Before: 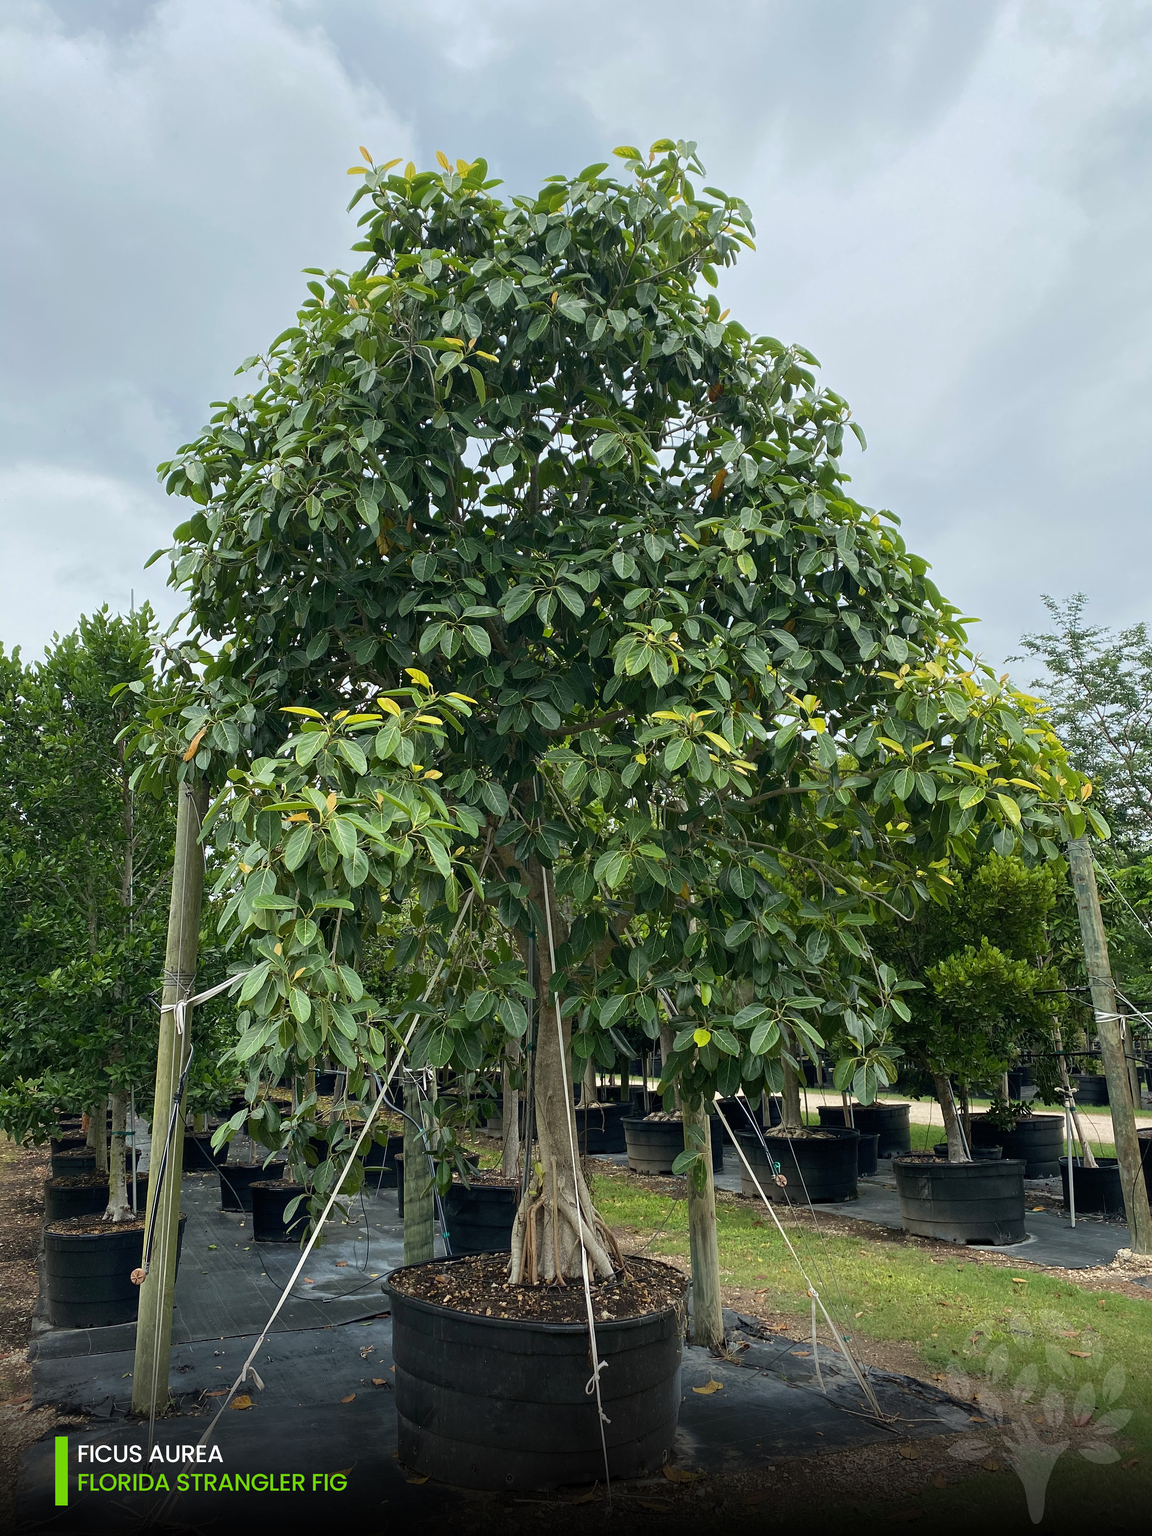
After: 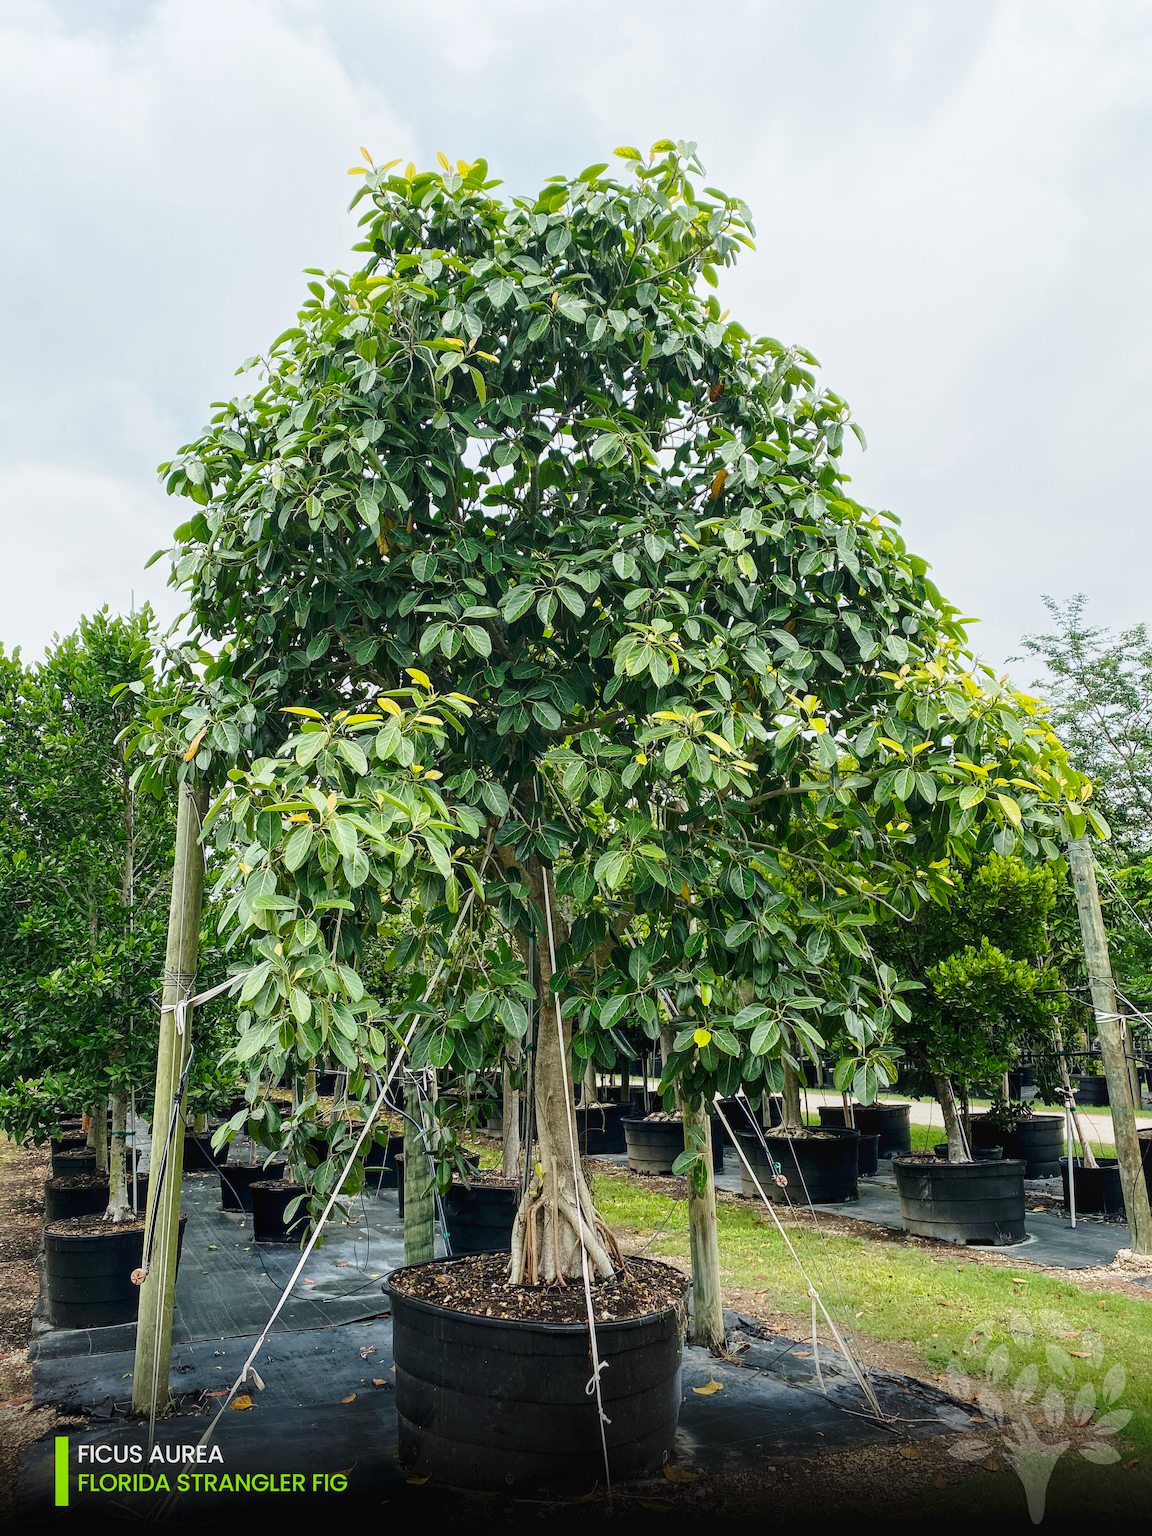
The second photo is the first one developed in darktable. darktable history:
base curve: curves: ch0 [(0, 0) (0.028, 0.03) (0.121, 0.232) (0.46, 0.748) (0.859, 0.968) (1, 1)], preserve colors none
local contrast: detail 110%
